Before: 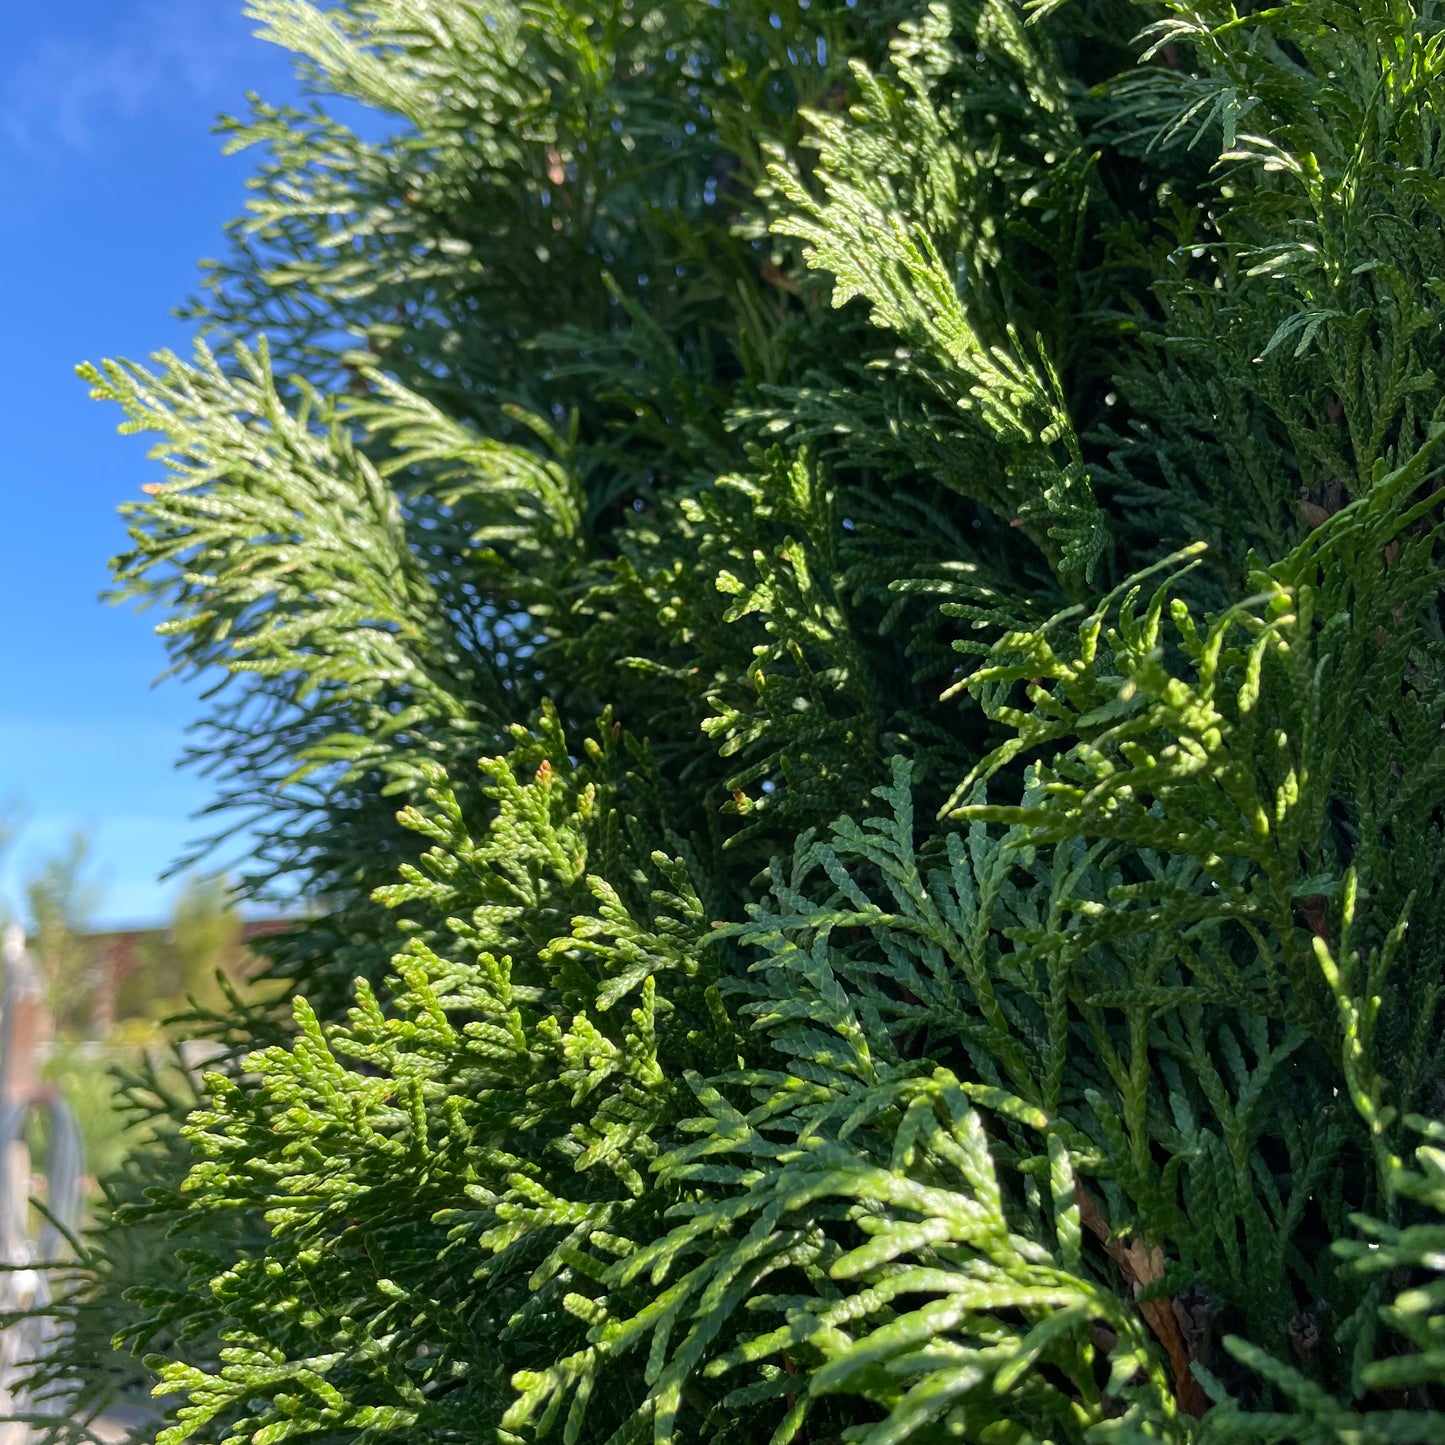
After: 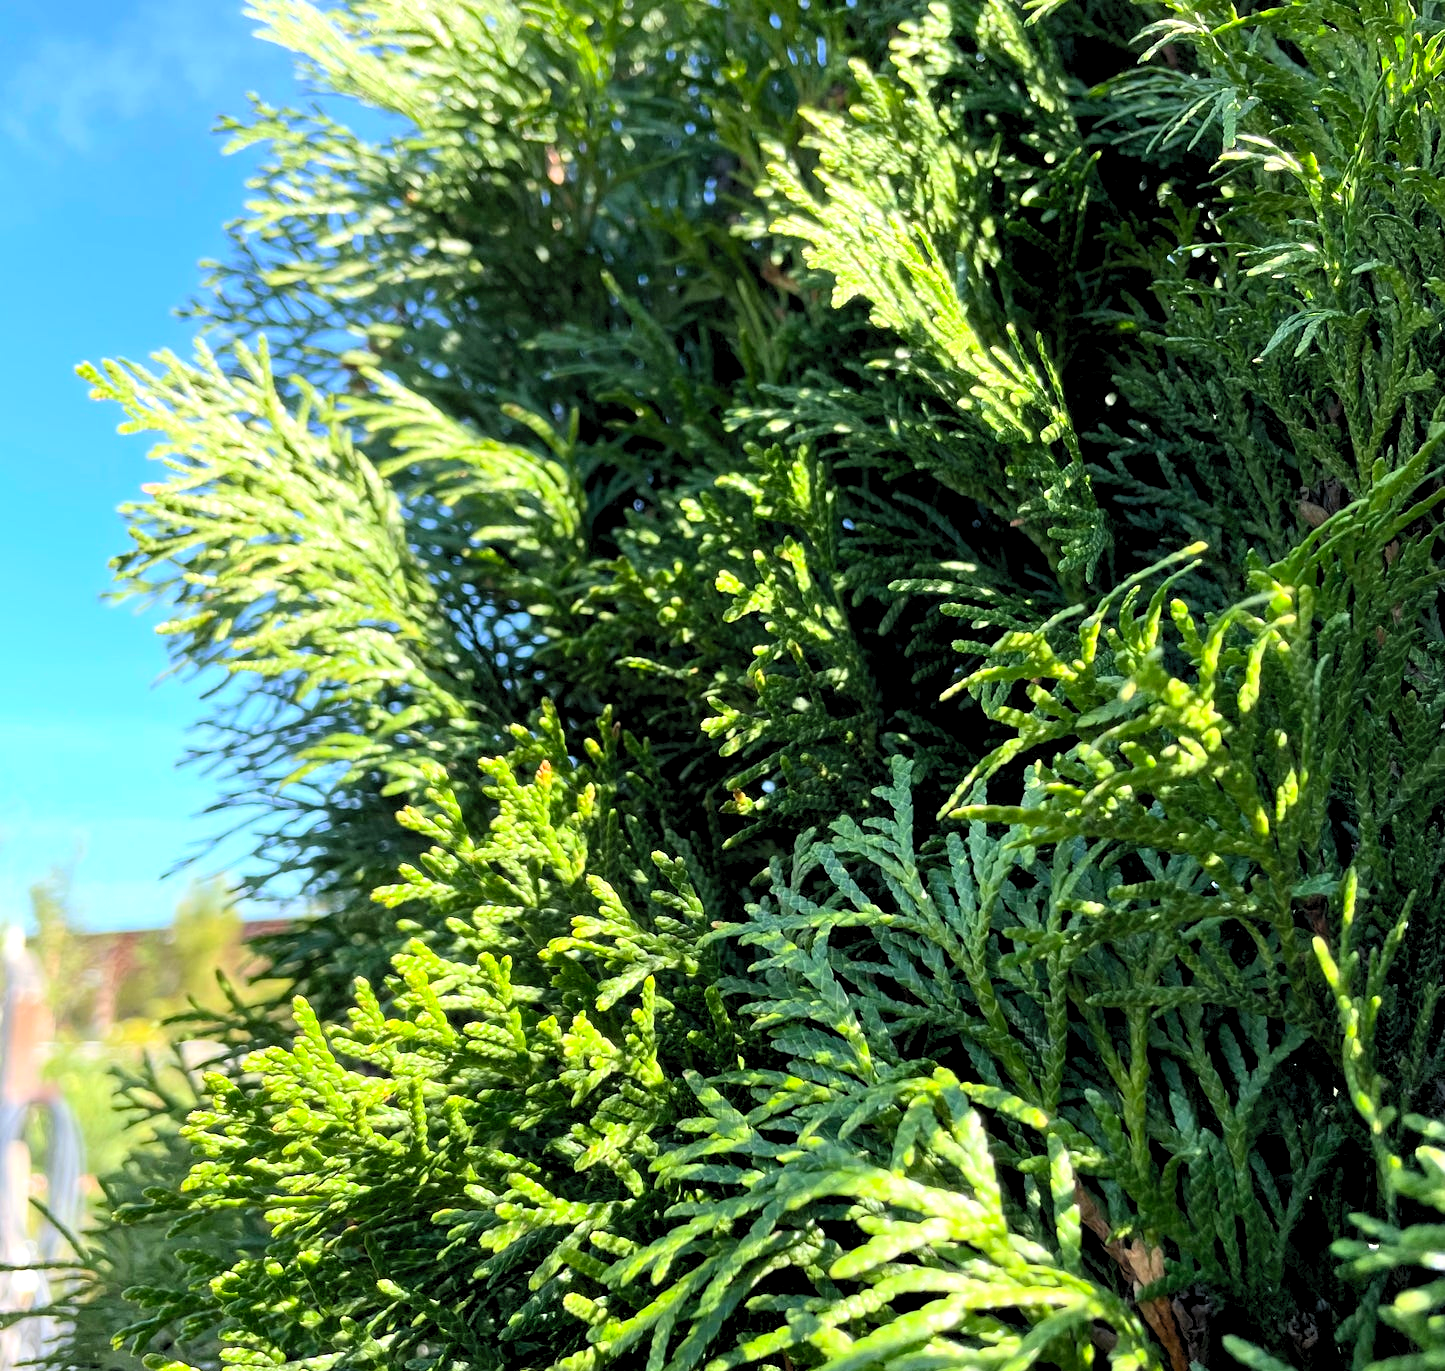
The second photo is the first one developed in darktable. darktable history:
exposure: exposure 0.376 EV, compensate highlight preservation false
contrast brightness saturation: contrast 0.2, brightness 0.16, saturation 0.22
crop and rotate: top 0%, bottom 5.097%
rgb levels: levels [[0.01, 0.419, 0.839], [0, 0.5, 1], [0, 0.5, 1]]
